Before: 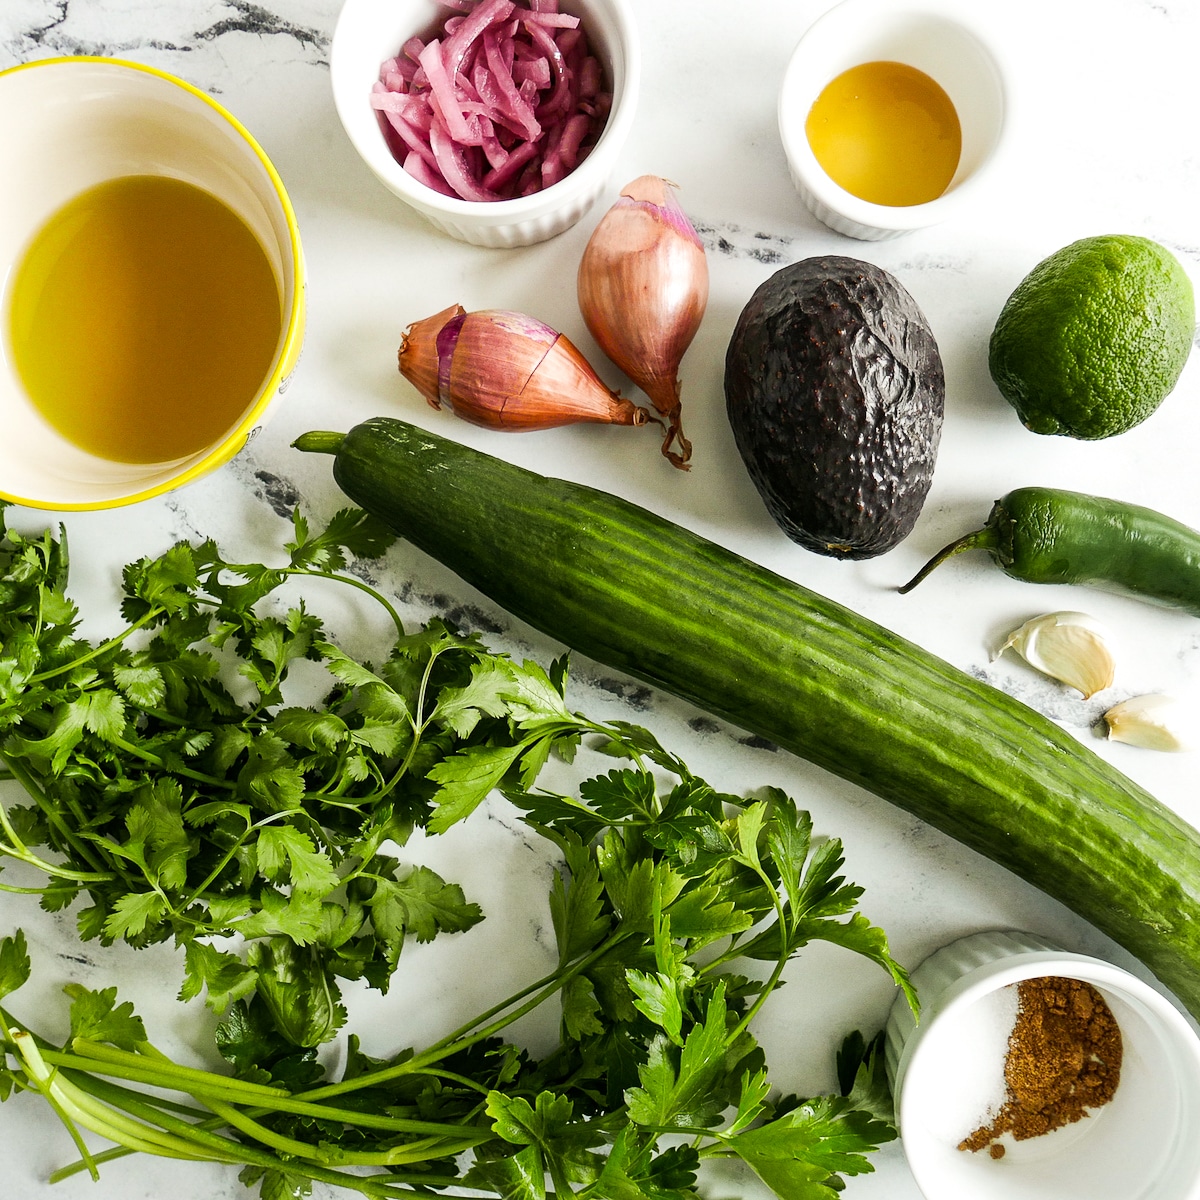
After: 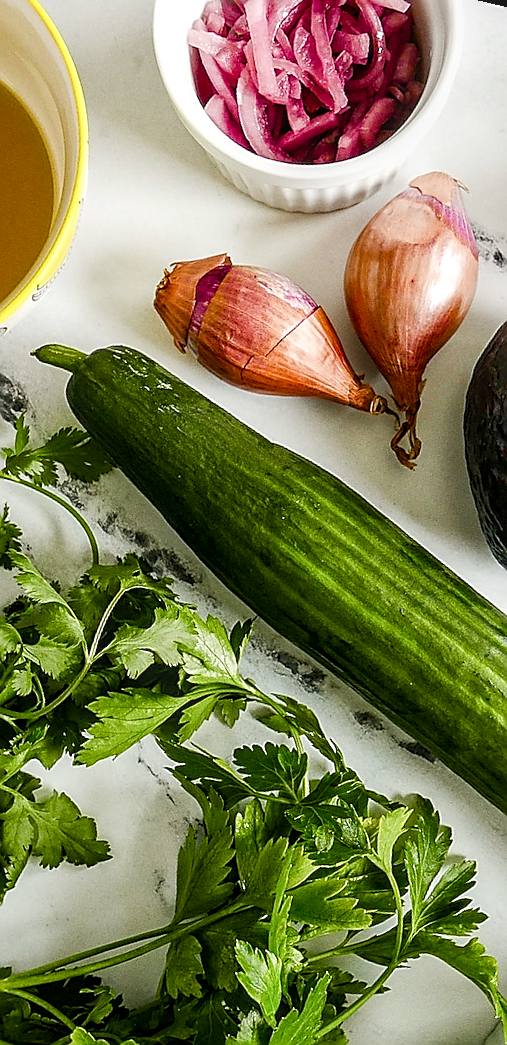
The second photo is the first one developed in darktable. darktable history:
color balance rgb: perceptual saturation grading › global saturation 20%, perceptual saturation grading › highlights -25%, perceptual saturation grading › shadows 50%, global vibrance -25%
rotate and perspective: rotation 13.27°, automatic cropping off
local contrast: on, module defaults
crop and rotate: left 29.476%, top 10.214%, right 35.32%, bottom 17.333%
exposure: compensate highlight preservation false
sharpen: radius 1.4, amount 1.25, threshold 0.7
